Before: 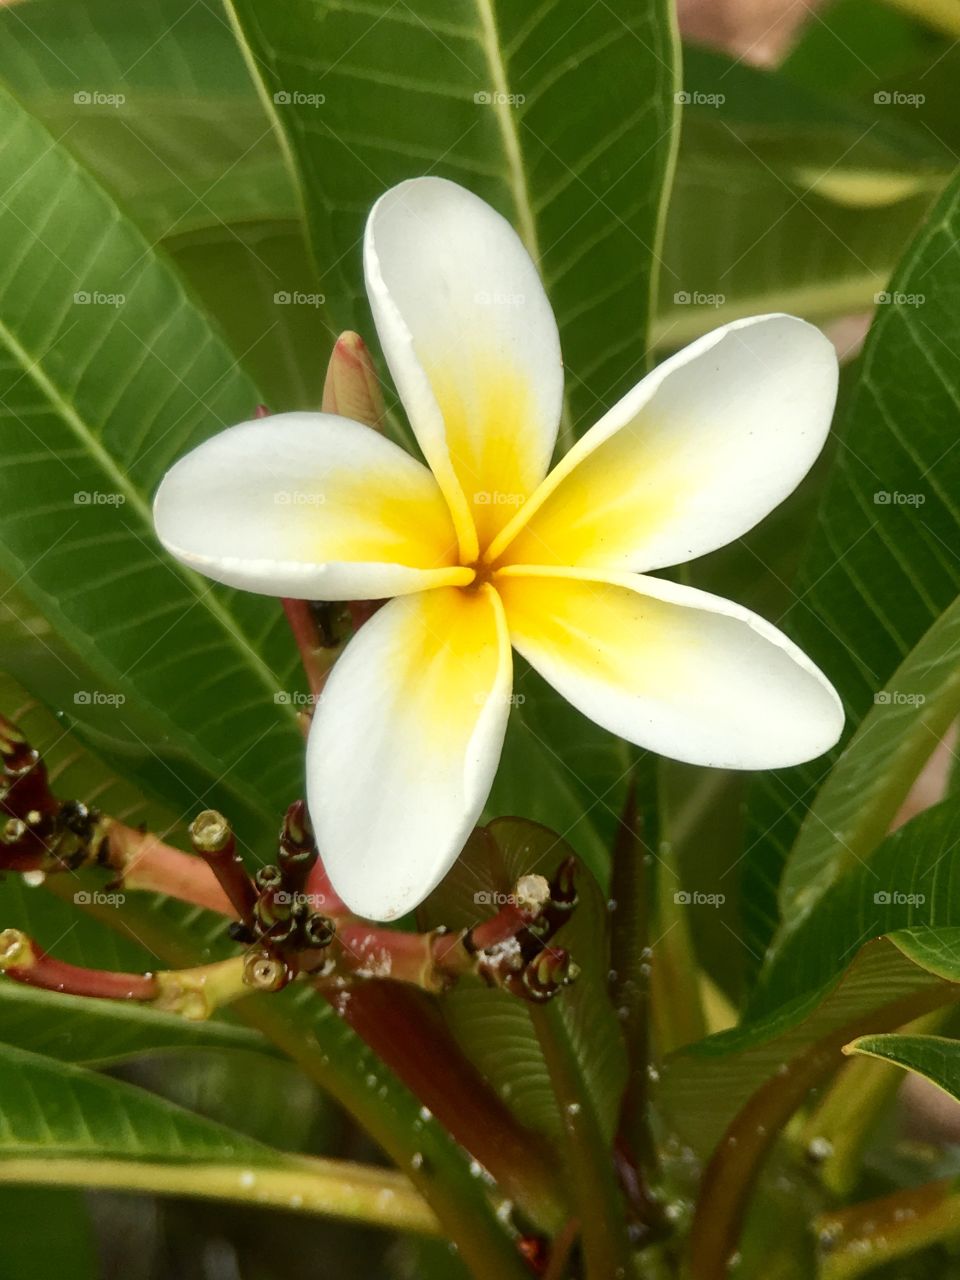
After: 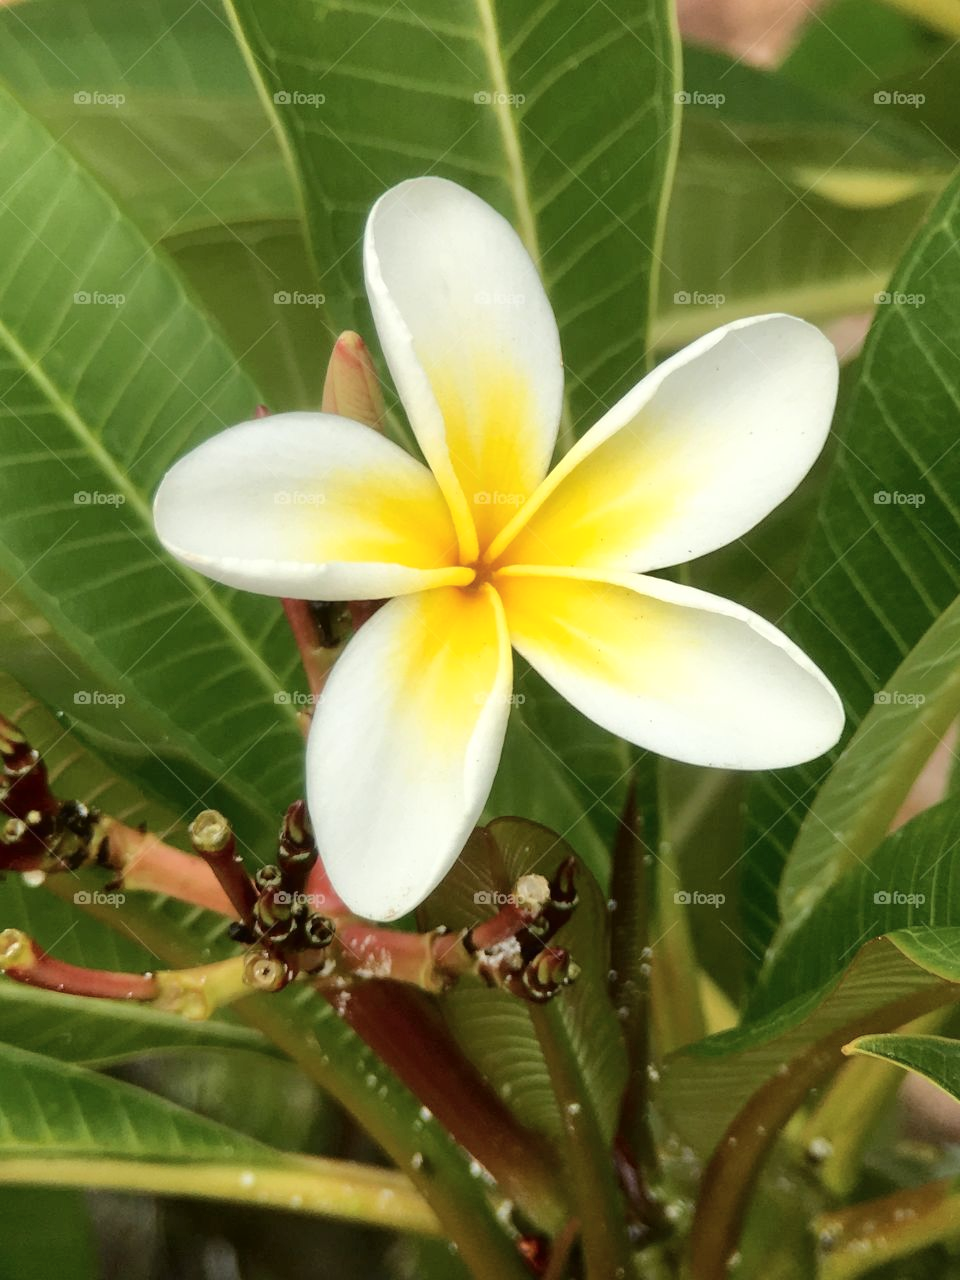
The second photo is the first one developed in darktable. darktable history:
tone curve: curves: ch0 [(0, 0) (0.003, 0.003) (0.011, 0.014) (0.025, 0.027) (0.044, 0.044) (0.069, 0.064) (0.1, 0.108) (0.136, 0.153) (0.177, 0.208) (0.224, 0.275) (0.277, 0.349) (0.335, 0.422) (0.399, 0.492) (0.468, 0.557) (0.543, 0.617) (0.623, 0.682) (0.709, 0.745) (0.801, 0.826) (0.898, 0.916) (1, 1)], color space Lab, independent channels, preserve colors none
